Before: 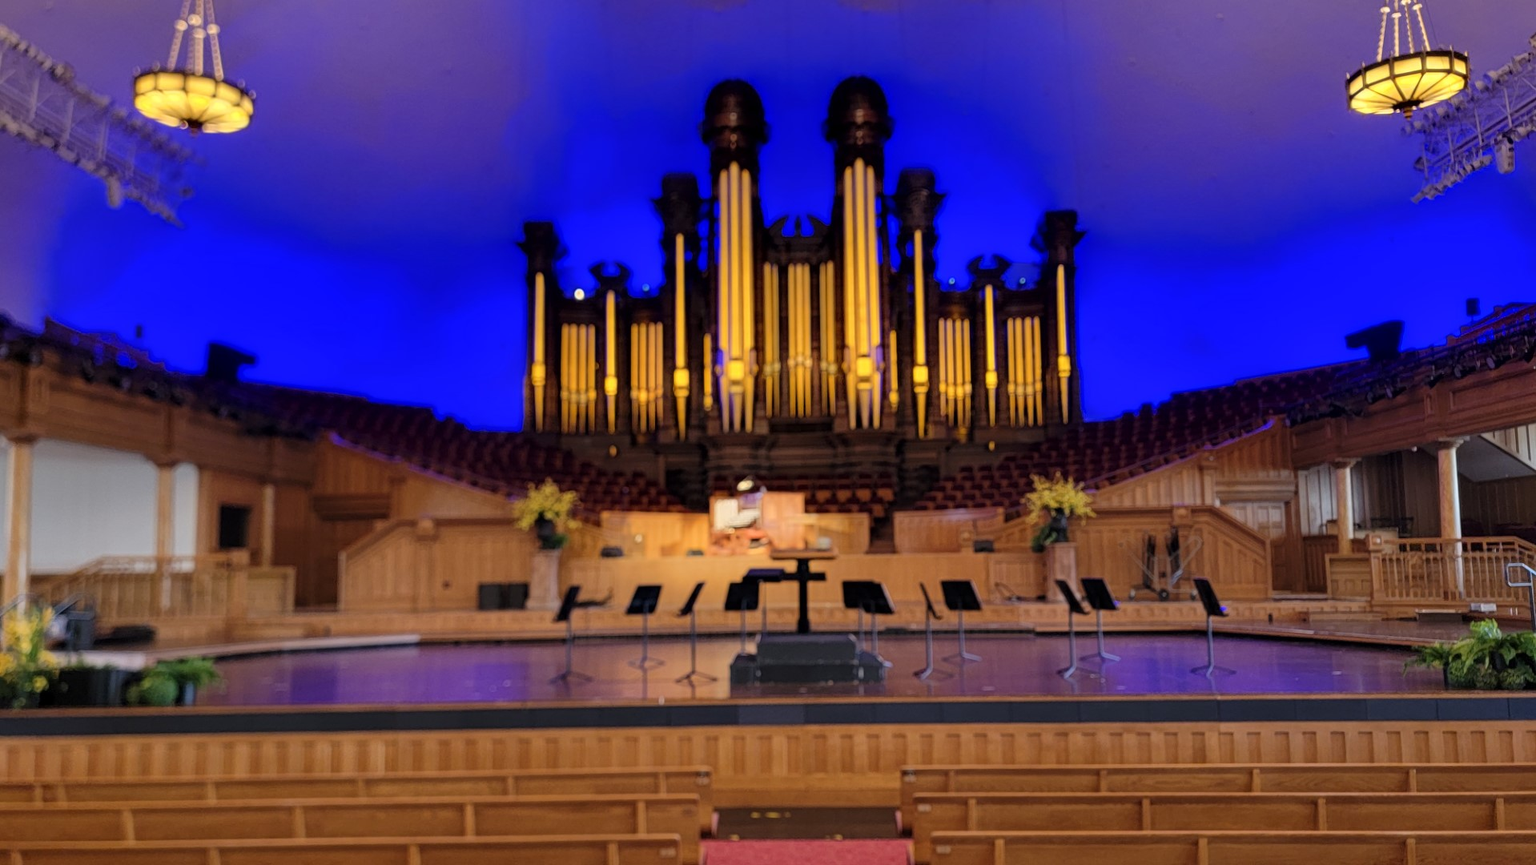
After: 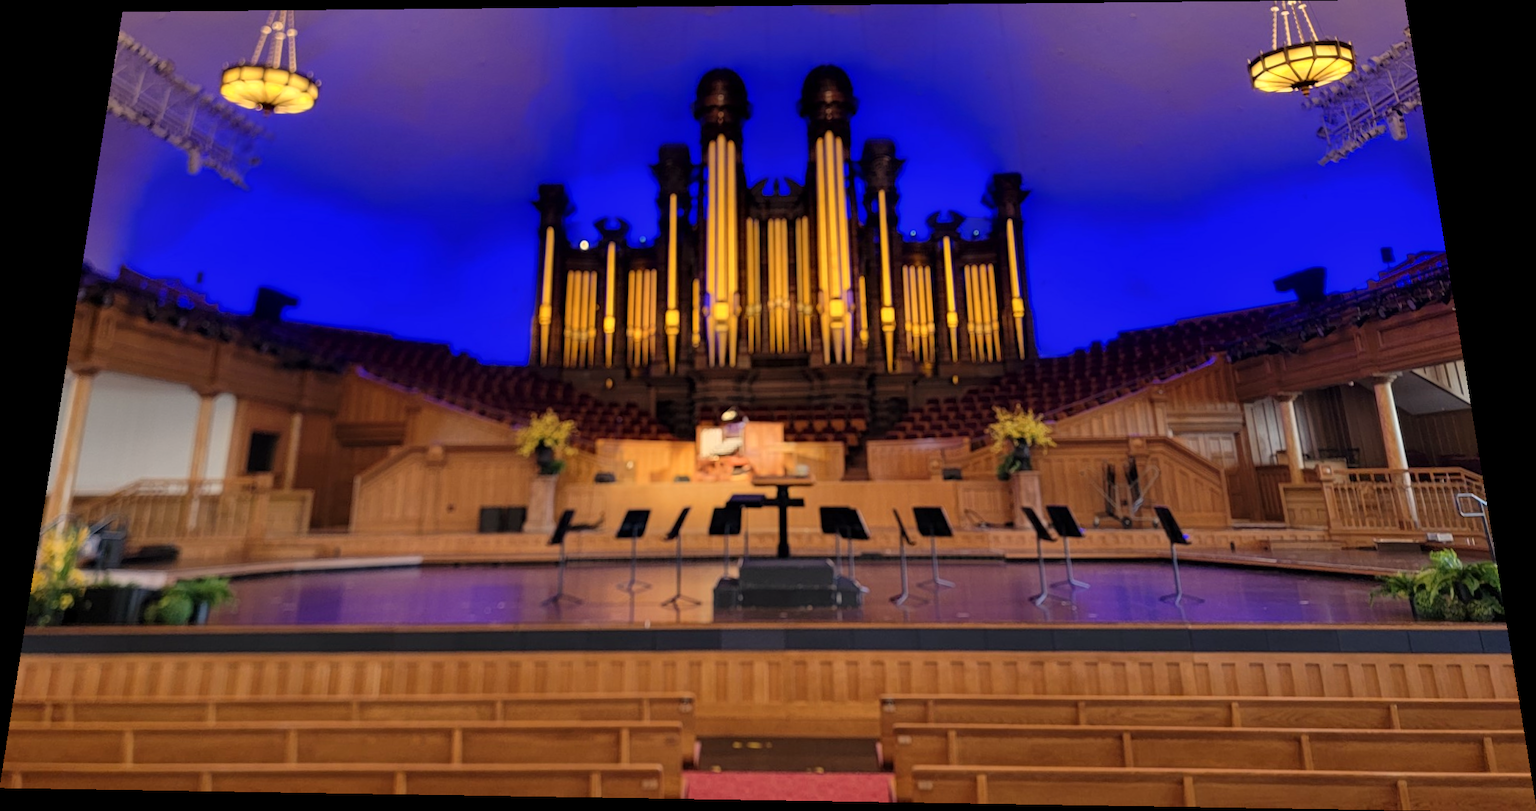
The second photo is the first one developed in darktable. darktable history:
white balance: red 1.045, blue 0.932
rotate and perspective: rotation 0.128°, lens shift (vertical) -0.181, lens shift (horizontal) -0.044, shear 0.001, automatic cropping off
